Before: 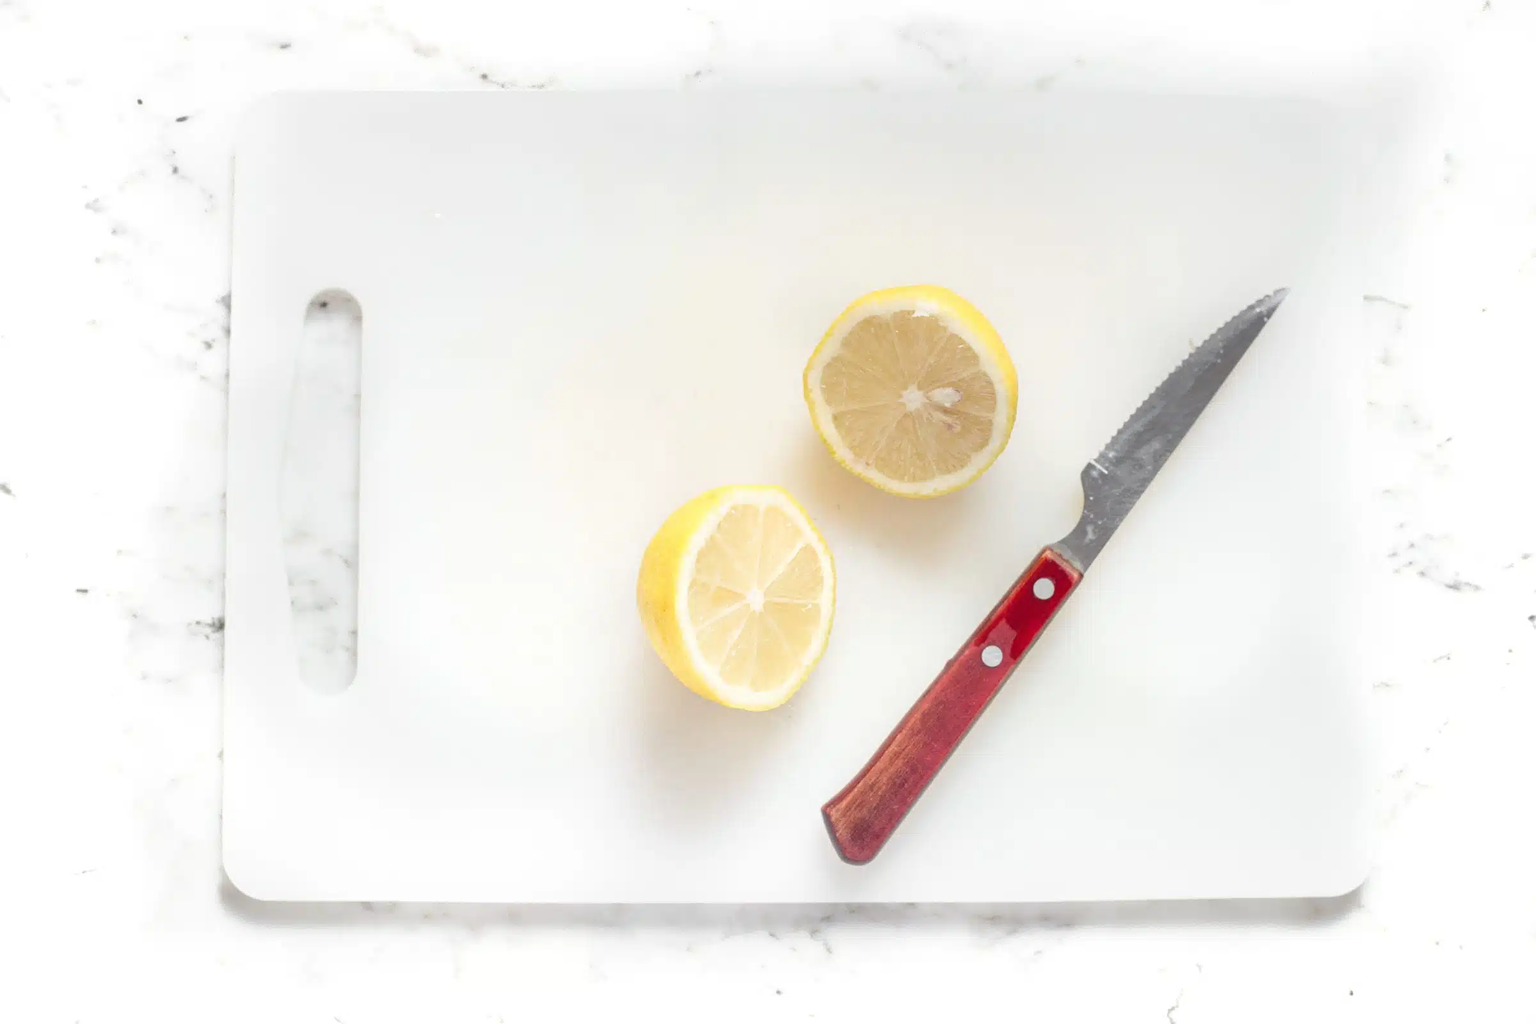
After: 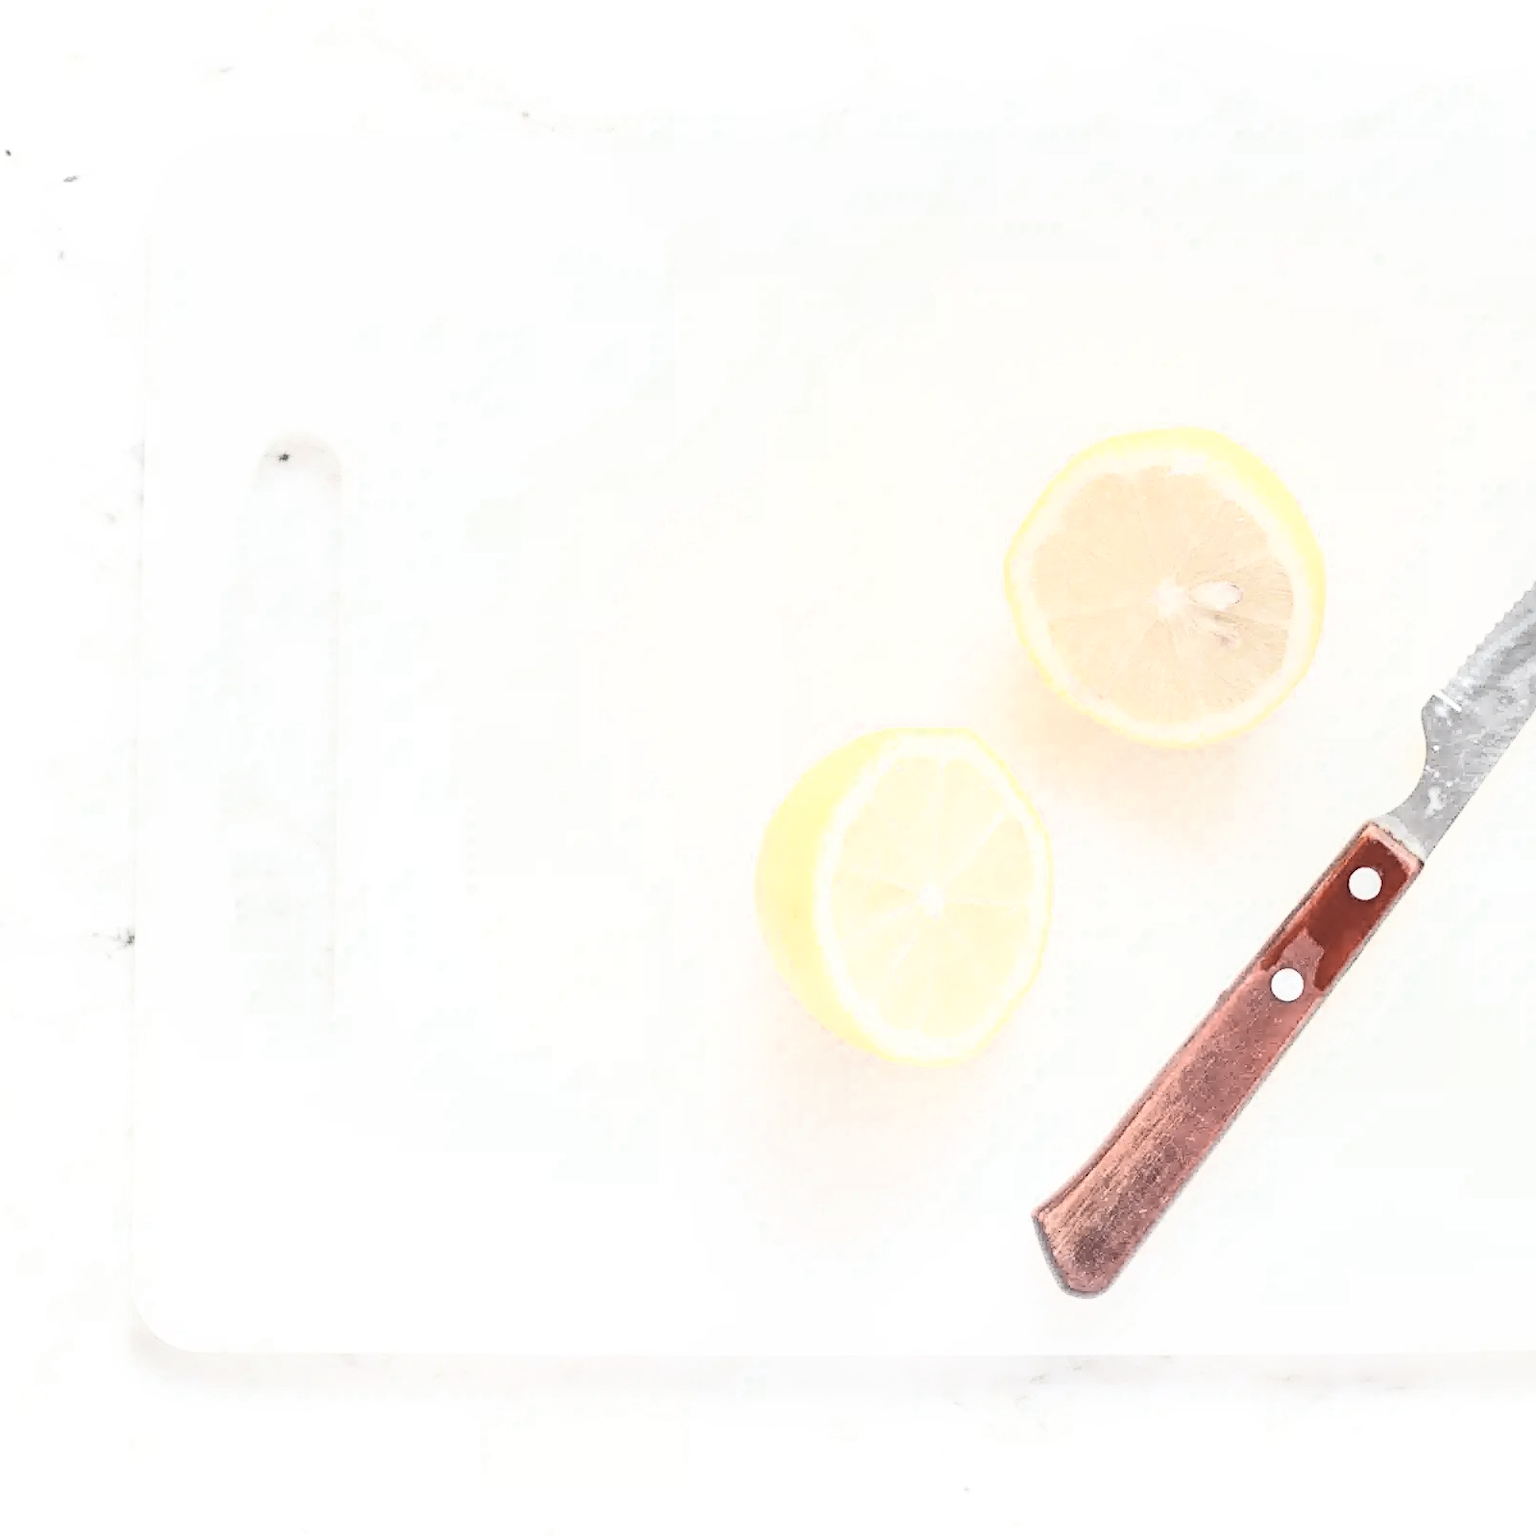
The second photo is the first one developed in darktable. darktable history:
contrast brightness saturation: contrast 0.57, brightness 0.57, saturation -0.34
sharpen: on, module defaults
crop and rotate: left 8.786%, right 24.548%
color zones: curves: ch0 [(0, 0.5) (0.125, 0.4) (0.25, 0.5) (0.375, 0.4) (0.5, 0.4) (0.625, 0.6) (0.75, 0.6) (0.875, 0.5)]; ch1 [(0, 0.4) (0.125, 0.5) (0.25, 0.4) (0.375, 0.4) (0.5, 0.4) (0.625, 0.4) (0.75, 0.5) (0.875, 0.4)]; ch2 [(0, 0.6) (0.125, 0.5) (0.25, 0.5) (0.375, 0.6) (0.5, 0.6) (0.625, 0.5) (0.75, 0.5) (0.875, 0.5)]
